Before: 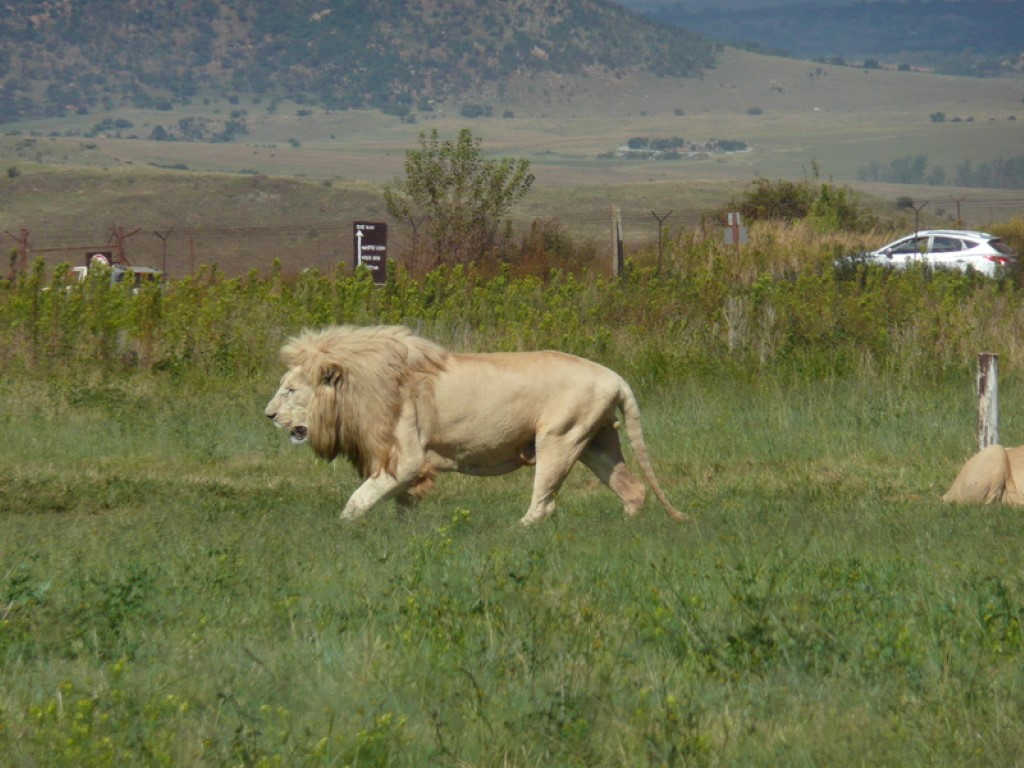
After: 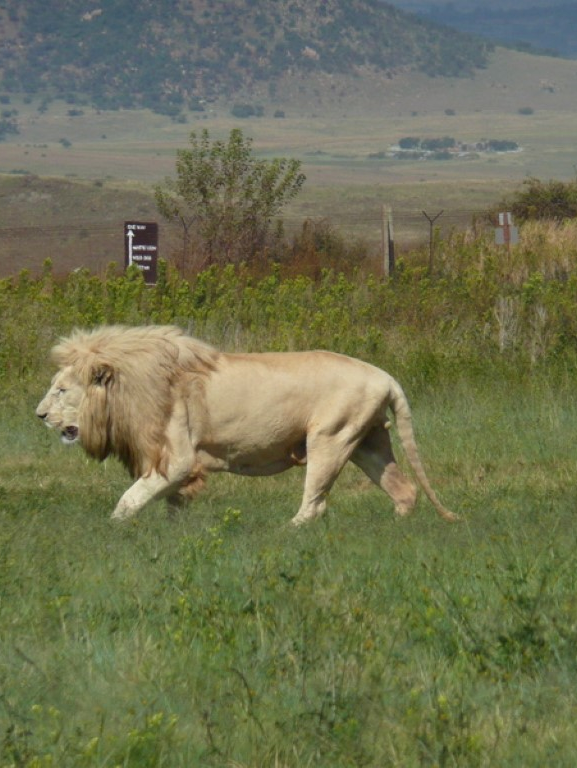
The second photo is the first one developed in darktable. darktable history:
crop and rotate: left 22.457%, right 21.155%
